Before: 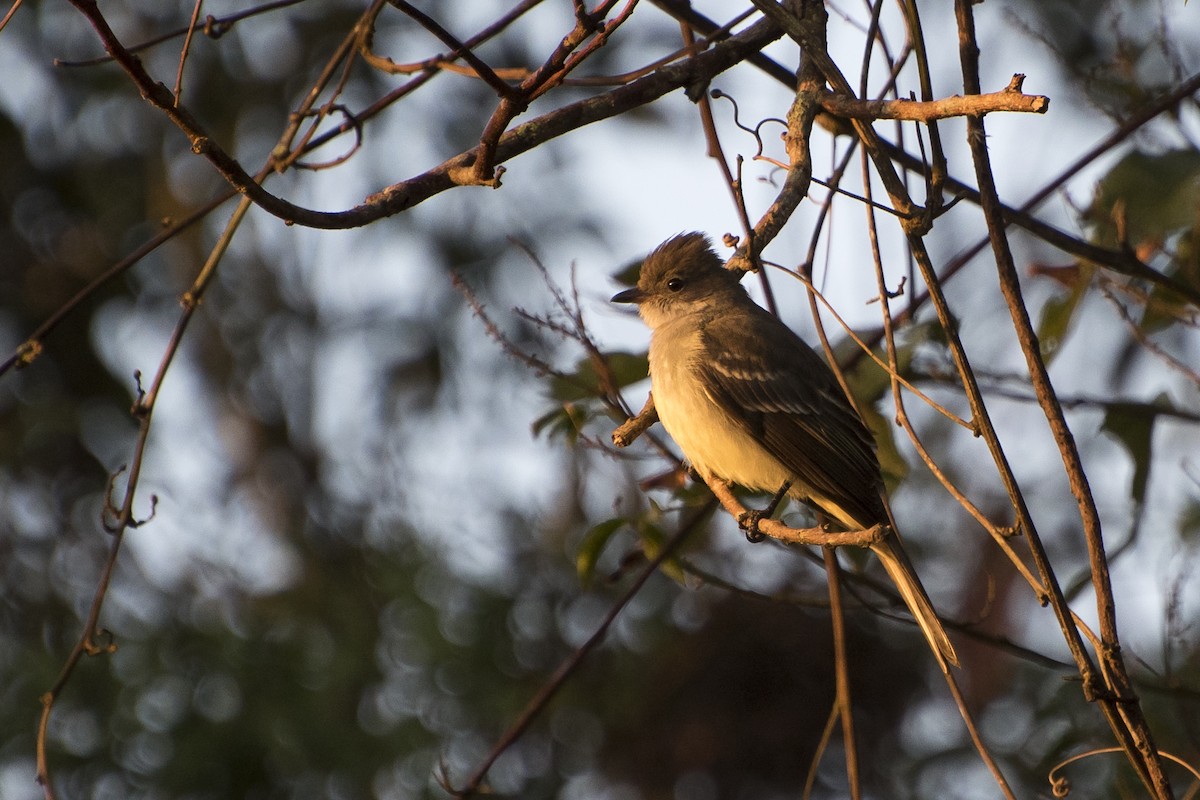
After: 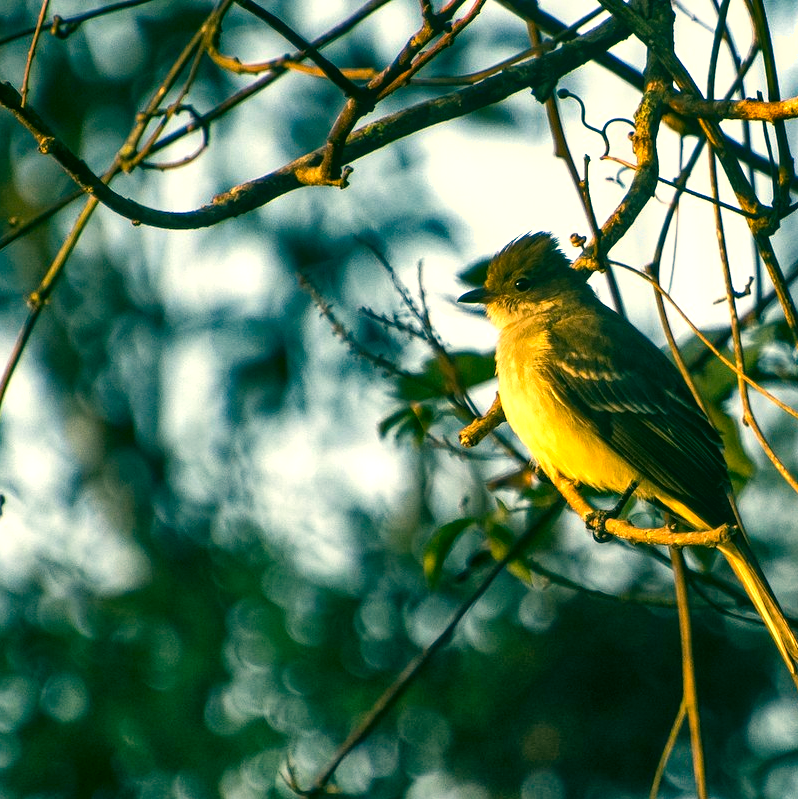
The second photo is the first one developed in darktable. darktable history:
crop and rotate: left 12.807%, right 20.615%
exposure: exposure 1 EV, compensate highlight preservation false
contrast brightness saturation: contrast 0.025, brightness -0.039
shadows and highlights: shadows 80.05, white point adjustment -8.97, highlights -61.34, soften with gaussian
local contrast: detail 130%
color calibration: x 0.37, y 0.382, temperature 4314.29 K, gamut compression 0.981
color correction: highlights a* 1.87, highlights b* 34.45, shadows a* -36.26, shadows b* -6.09
